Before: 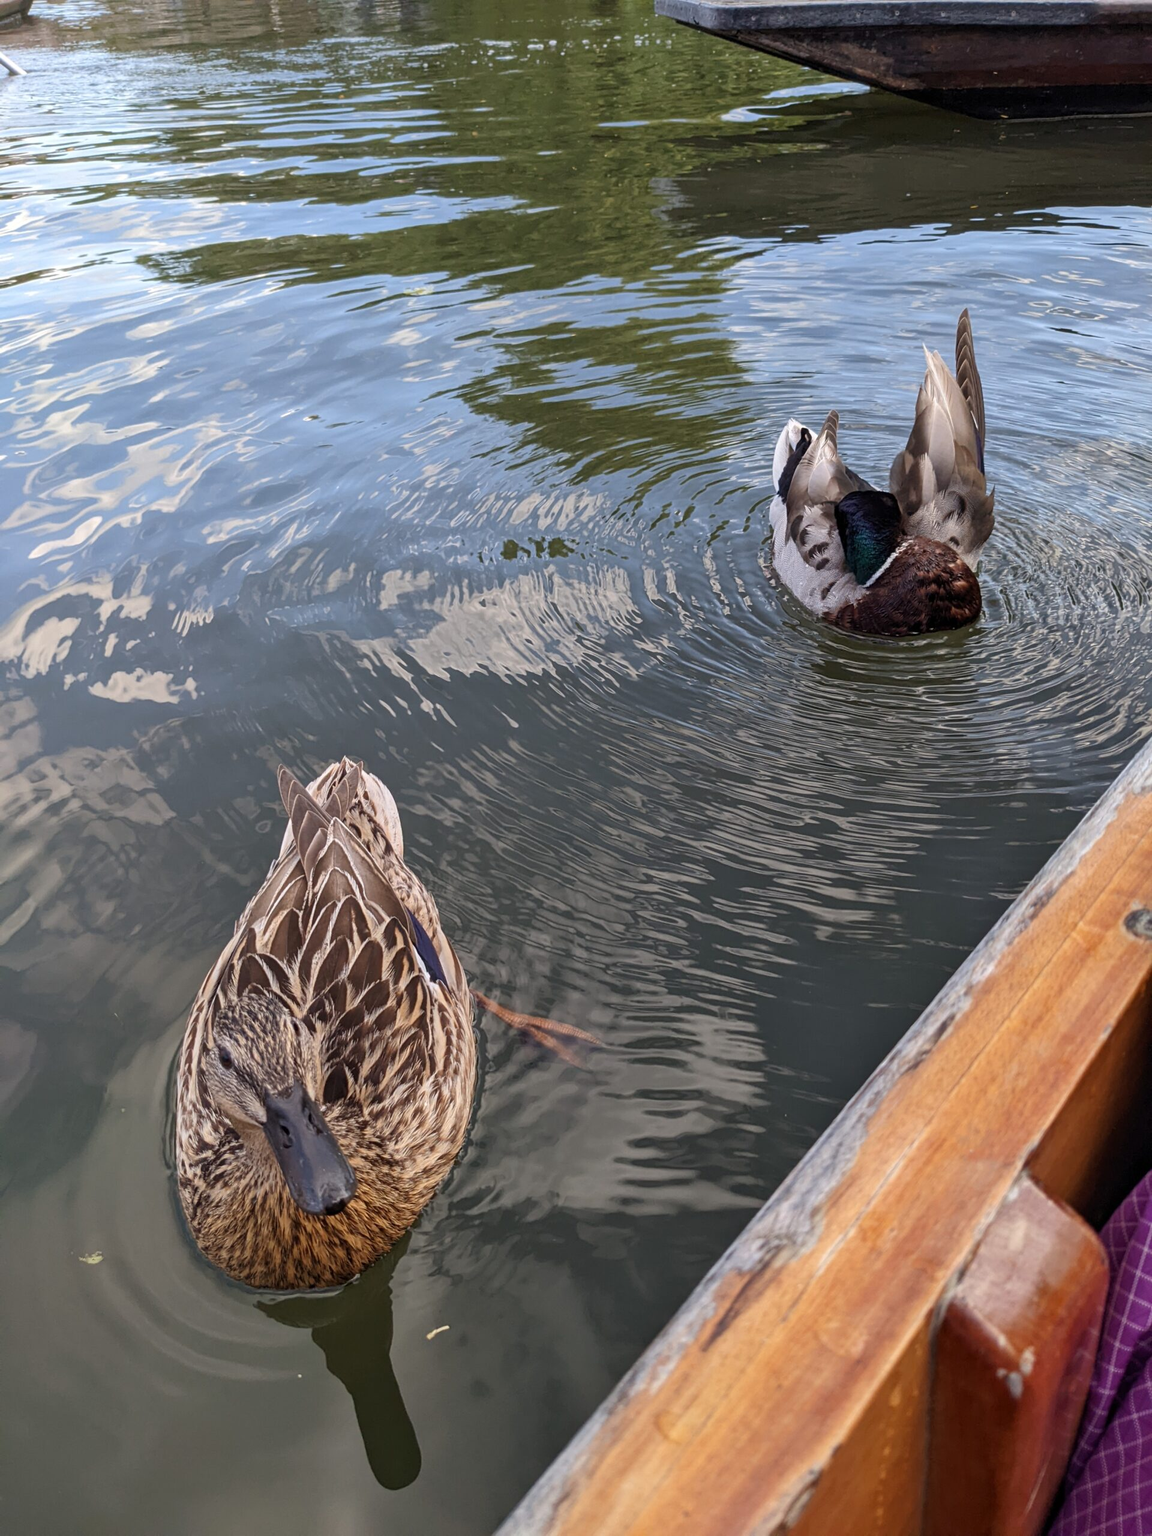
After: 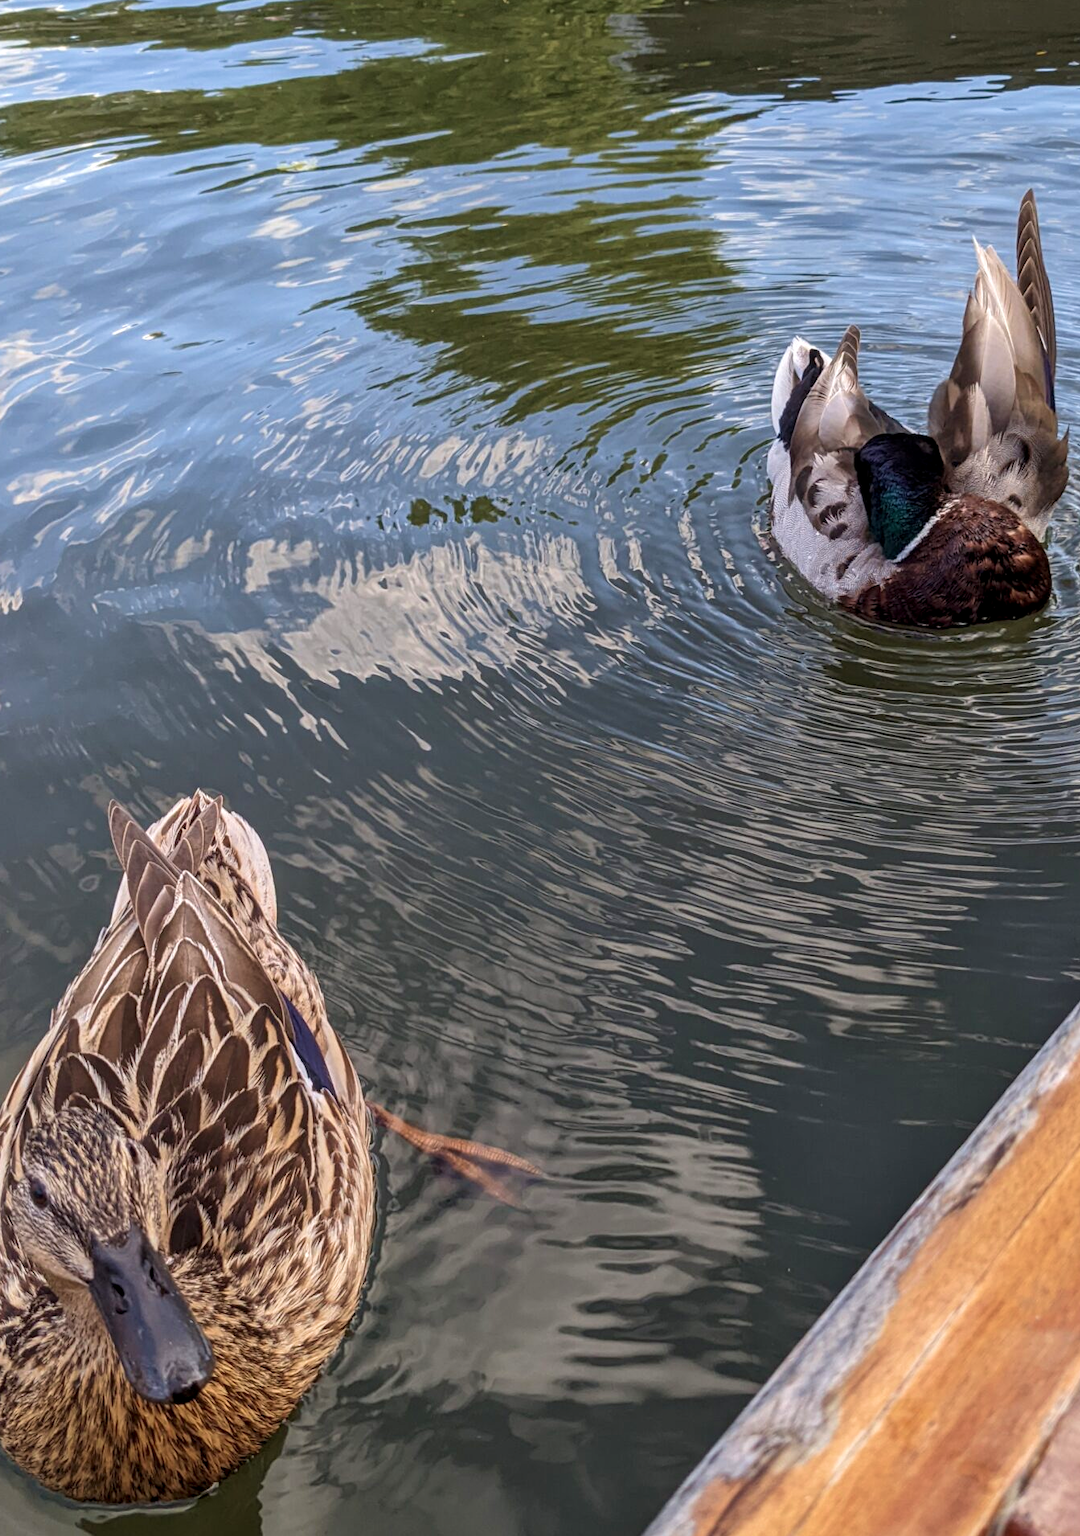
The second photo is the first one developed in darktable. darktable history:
local contrast: on, module defaults
velvia: on, module defaults
crop and rotate: left 17.127%, top 10.928%, right 12.87%, bottom 14.389%
